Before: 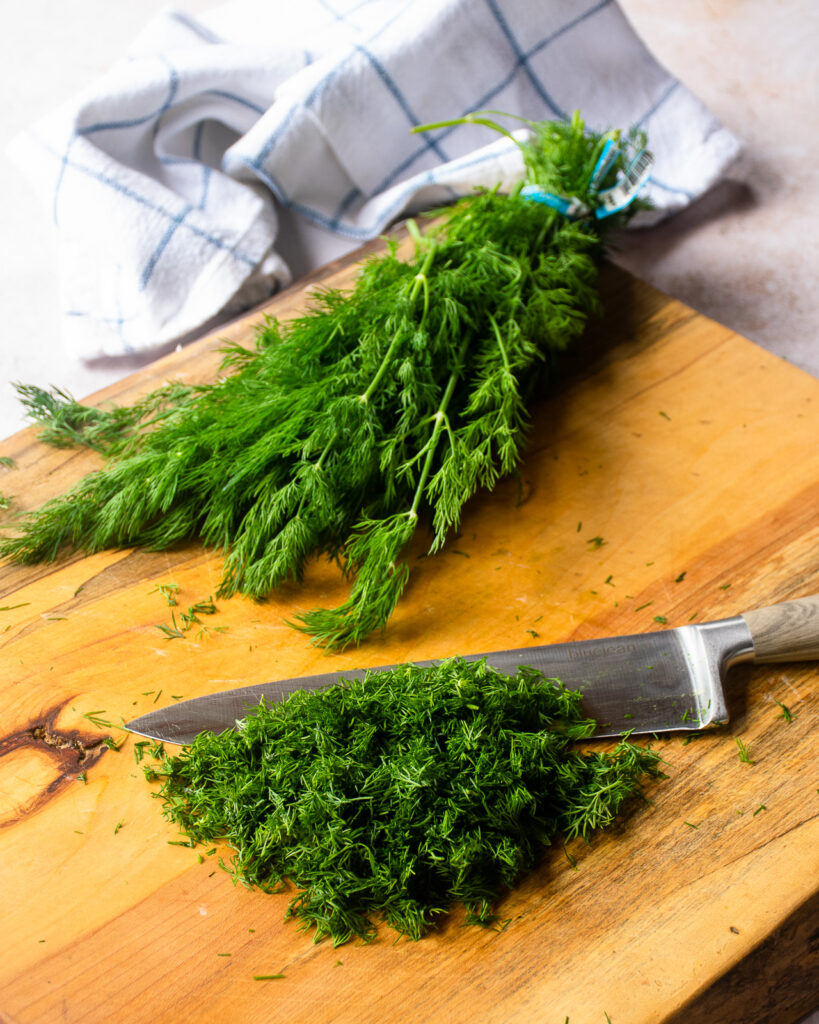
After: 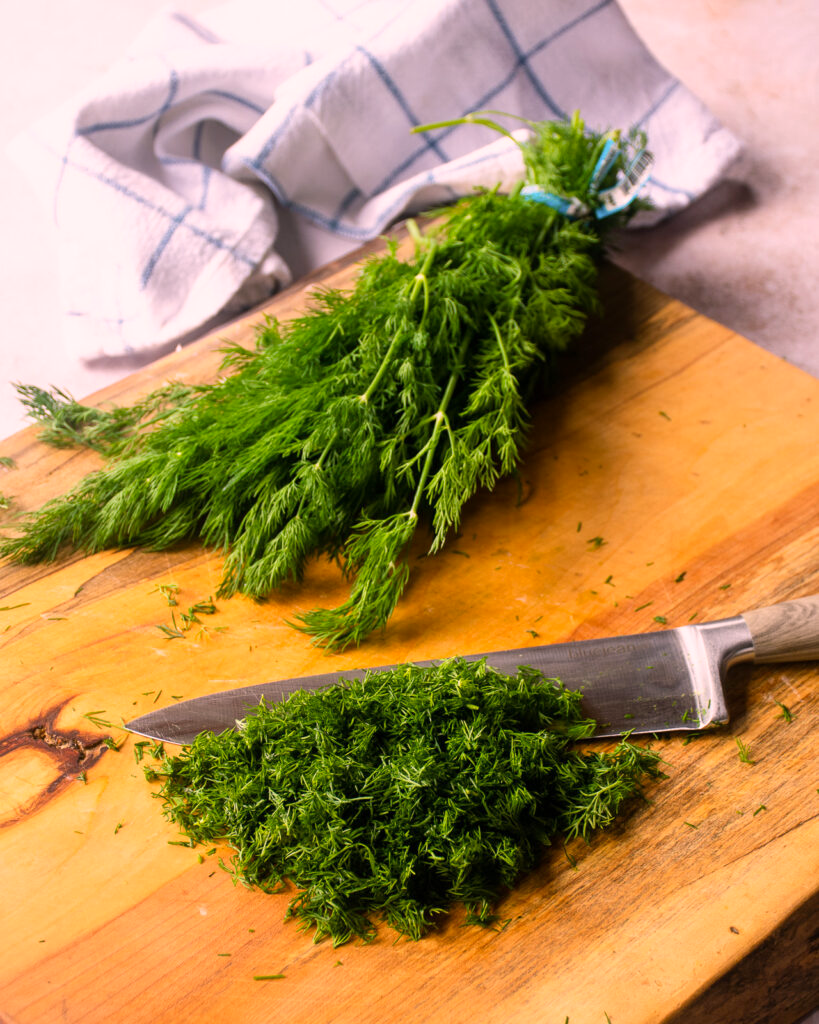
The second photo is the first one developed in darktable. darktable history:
white balance: emerald 1
color correction: highlights a* 14.52, highlights b* 4.84
